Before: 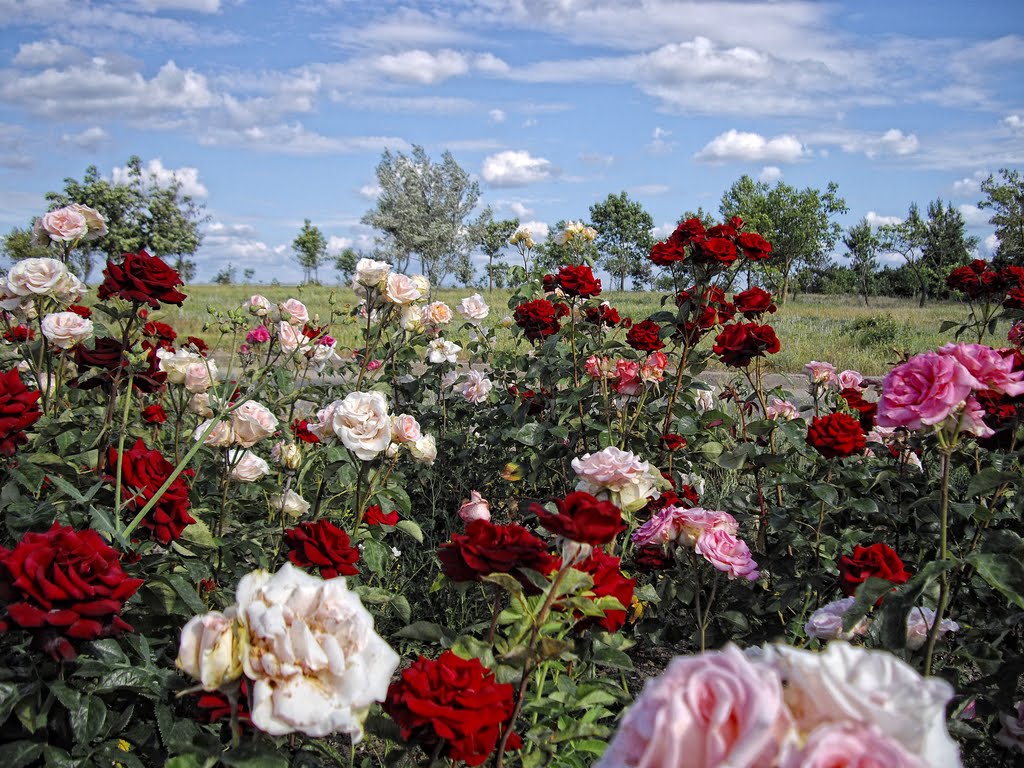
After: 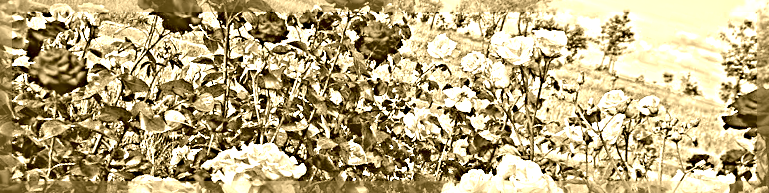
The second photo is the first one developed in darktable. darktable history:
colorize: hue 36°, source mix 100%
sharpen: radius 6.3, amount 1.8, threshold 0
crop and rotate: angle 16.12°, top 30.835%, bottom 35.653%
white balance: red 1.029, blue 0.92
